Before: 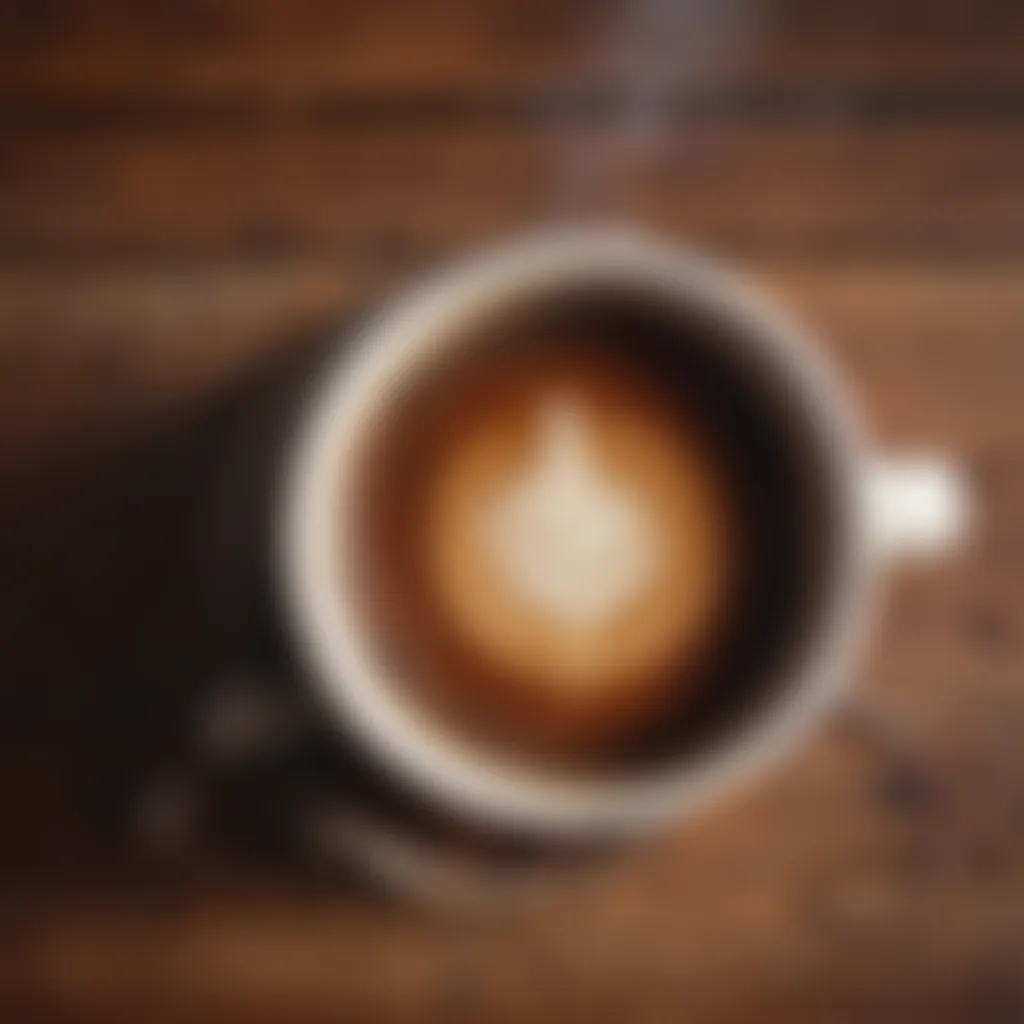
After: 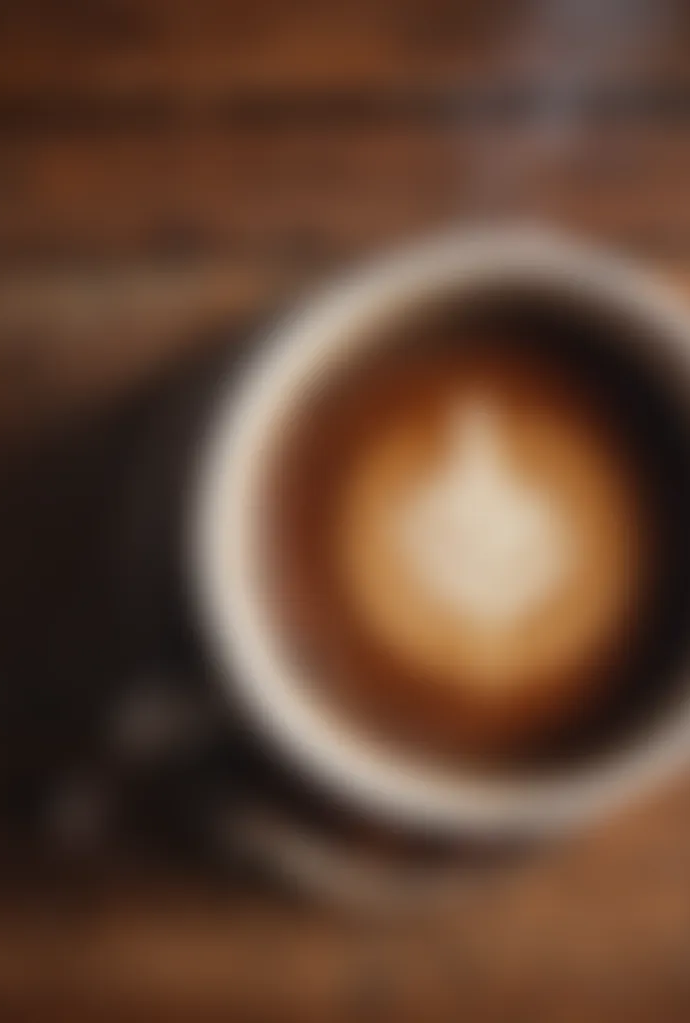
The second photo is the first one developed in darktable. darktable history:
crop and rotate: left 8.622%, right 23.993%
